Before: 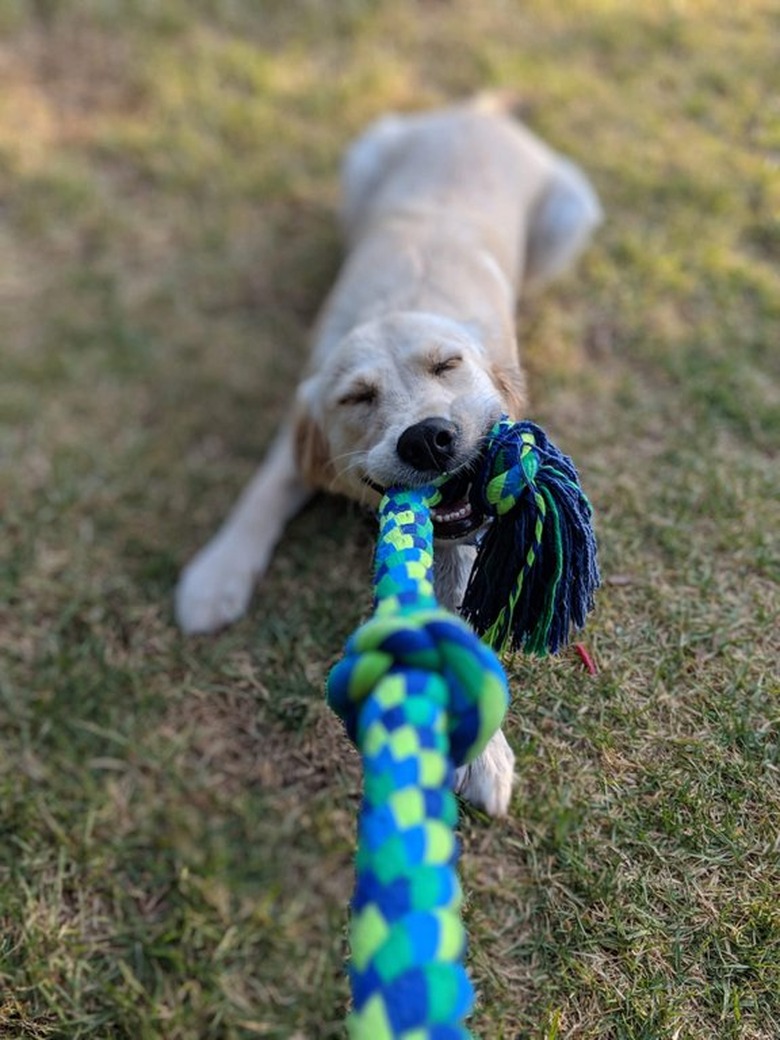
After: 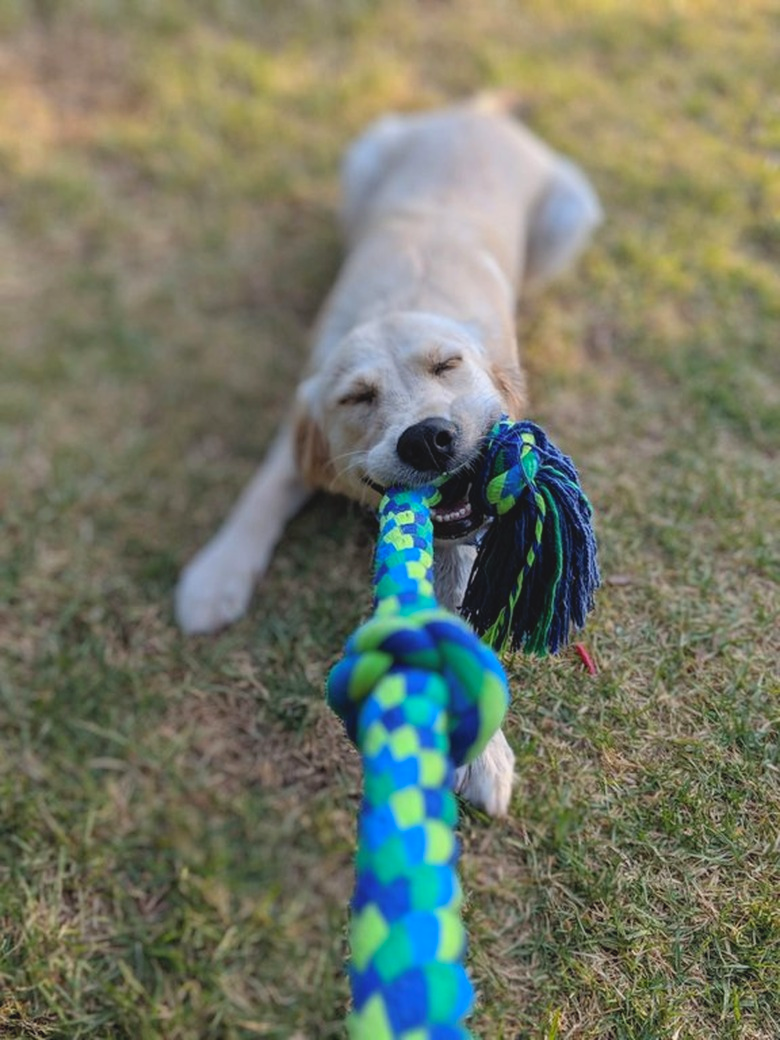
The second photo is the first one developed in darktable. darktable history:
contrast brightness saturation: contrast -0.097, brightness 0.046, saturation 0.083
